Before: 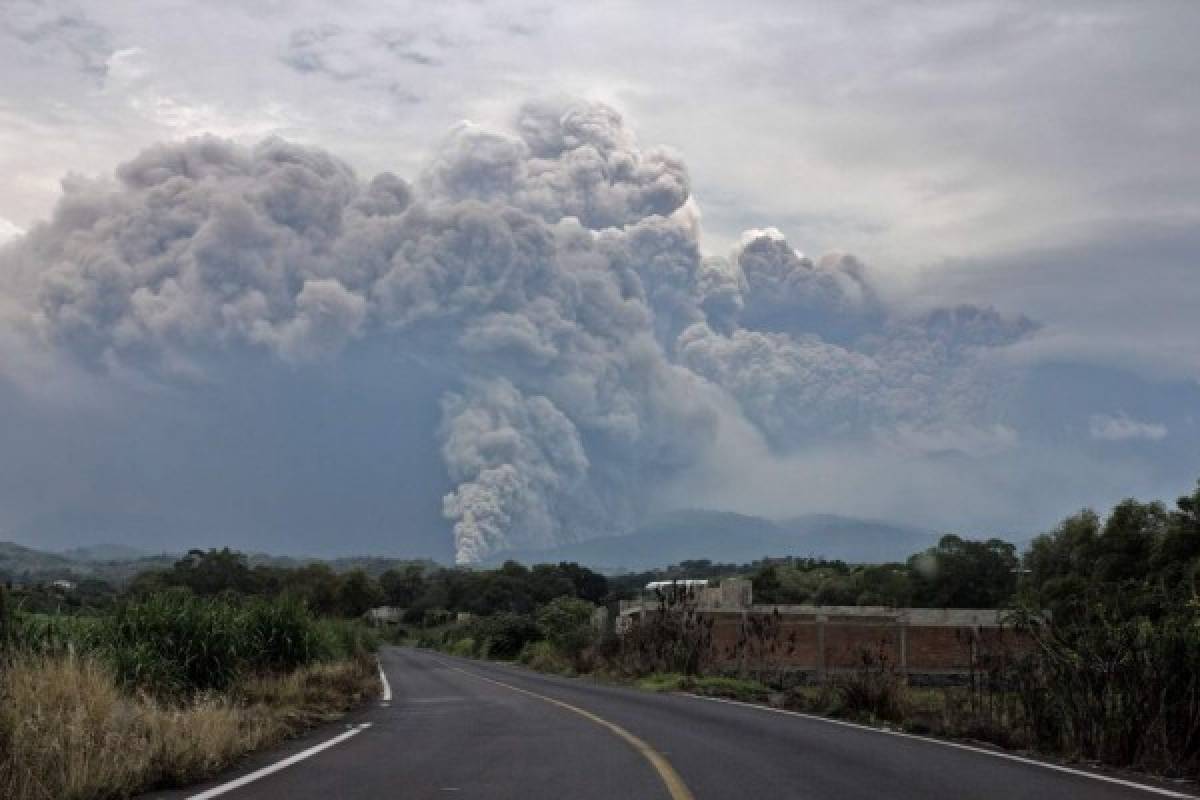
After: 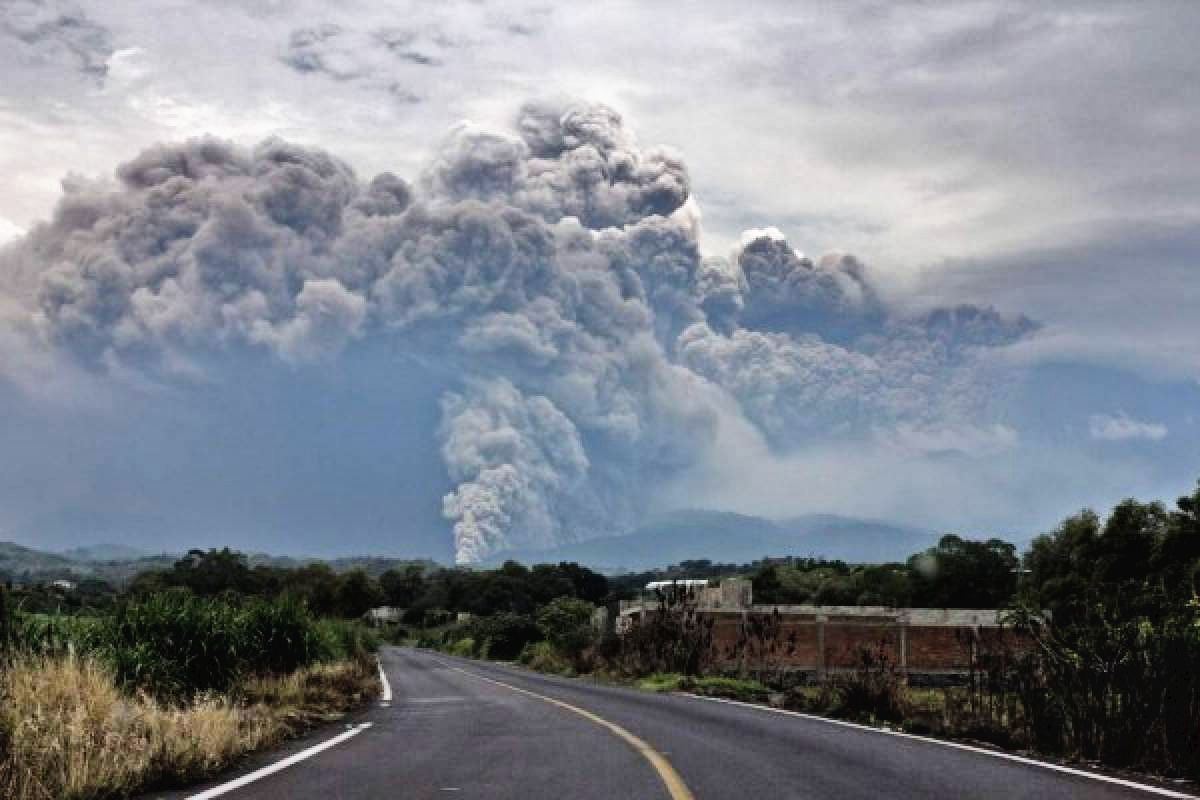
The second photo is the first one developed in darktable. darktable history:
shadows and highlights: shadows 59.58, highlights -60.46, soften with gaussian
tone curve: curves: ch0 [(0, 0) (0.003, 0.016) (0.011, 0.016) (0.025, 0.016) (0.044, 0.017) (0.069, 0.026) (0.1, 0.044) (0.136, 0.074) (0.177, 0.121) (0.224, 0.183) (0.277, 0.248) (0.335, 0.326) (0.399, 0.413) (0.468, 0.511) (0.543, 0.612) (0.623, 0.717) (0.709, 0.818) (0.801, 0.911) (0.898, 0.979) (1, 1)], preserve colors none
